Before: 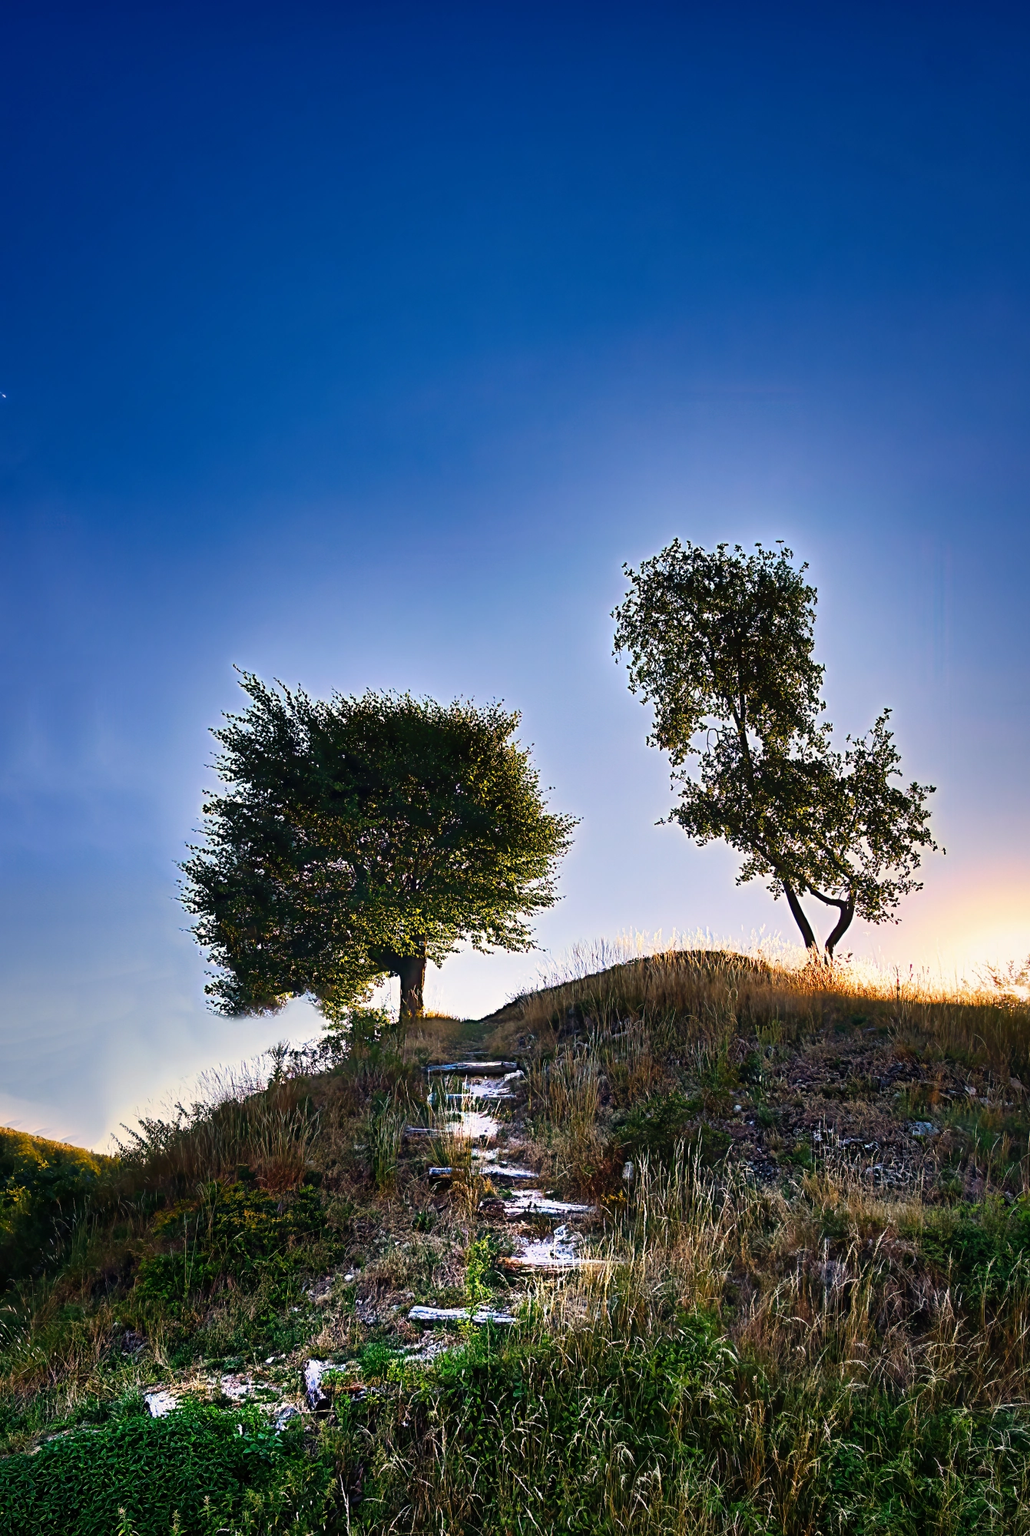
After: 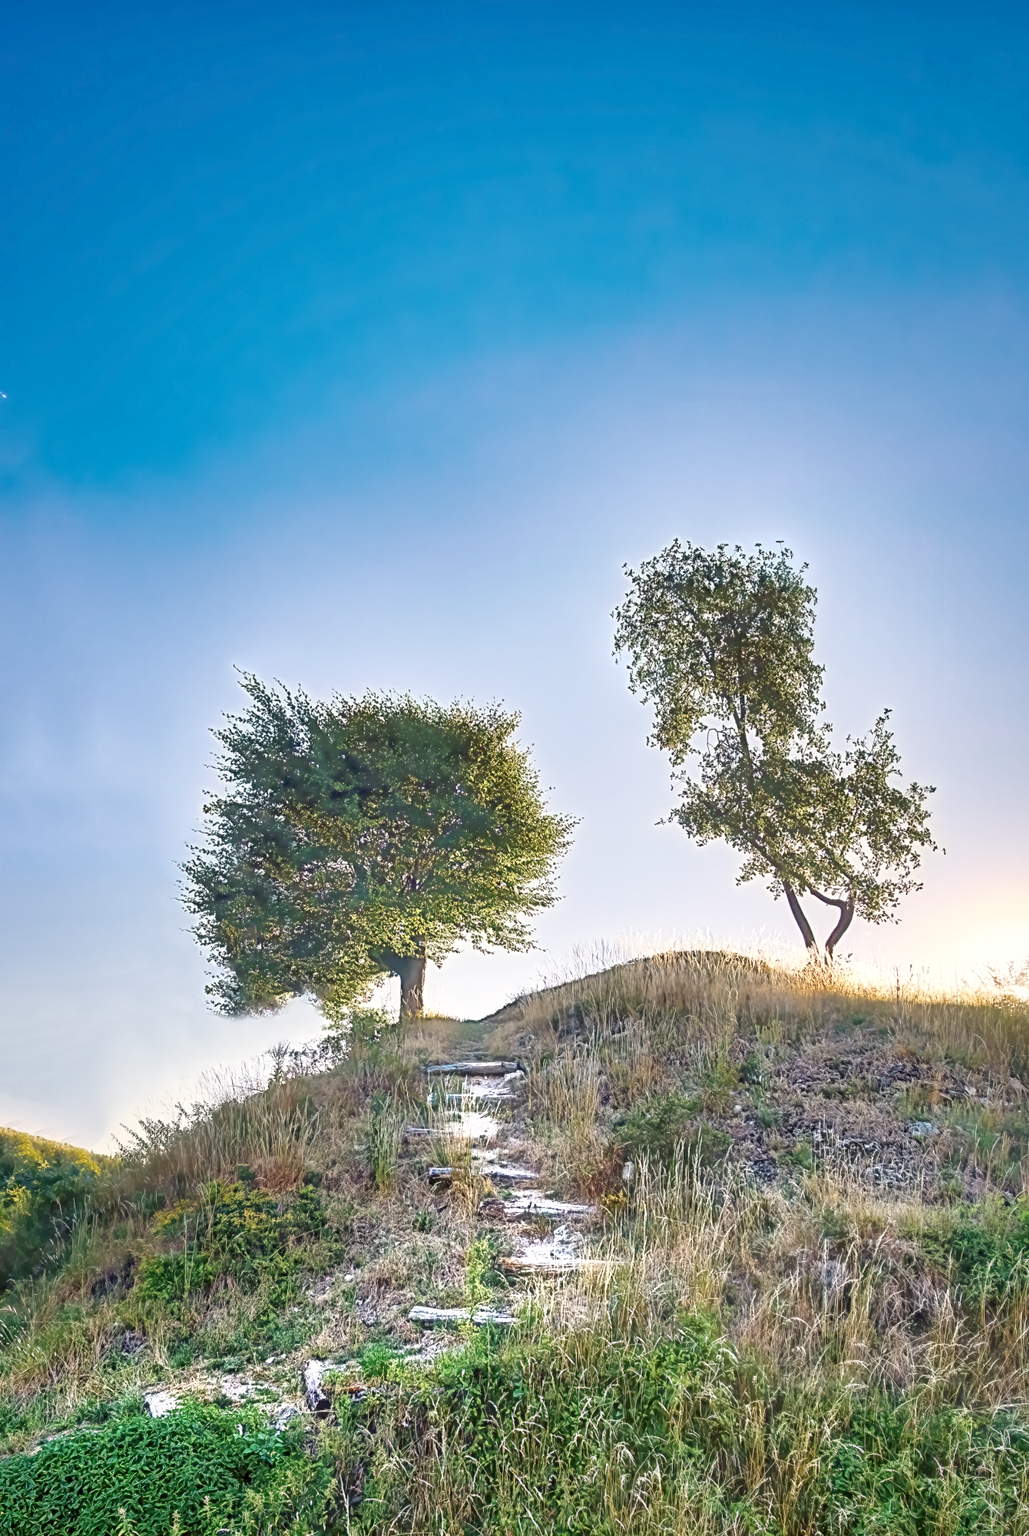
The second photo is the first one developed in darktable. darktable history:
local contrast "lokaler Kontrast": on, module defaults
chromatic aberrations "Chromatische Aberration": on, module defaults
lens correction "Objektivkorrektur": distance 1000
